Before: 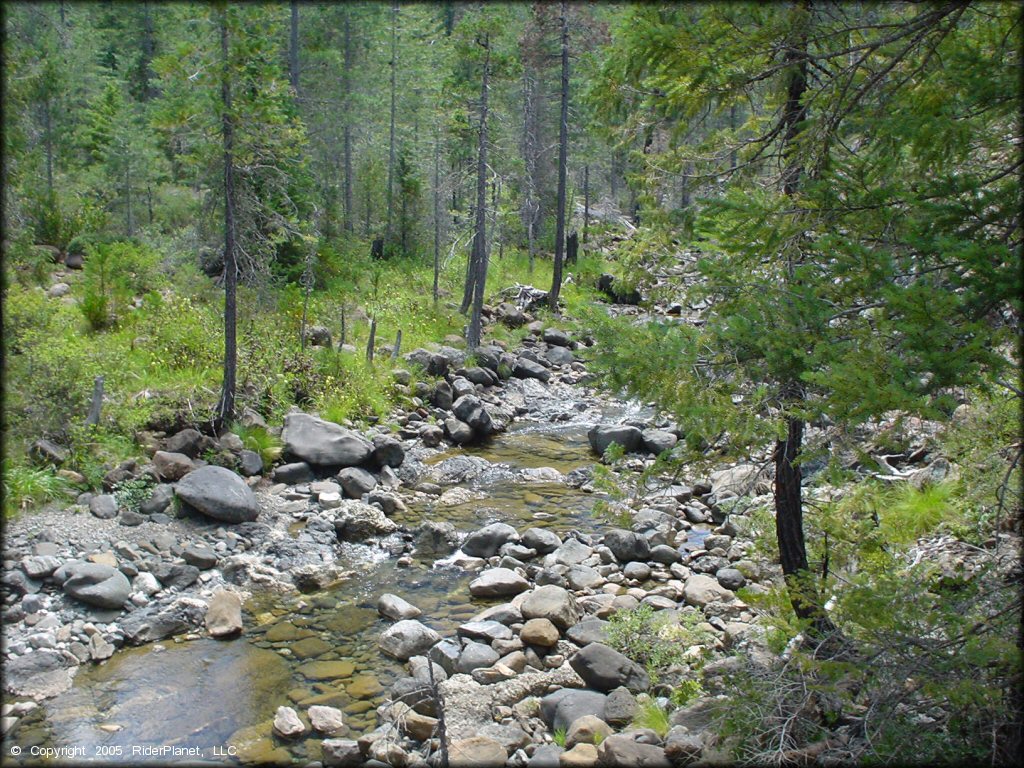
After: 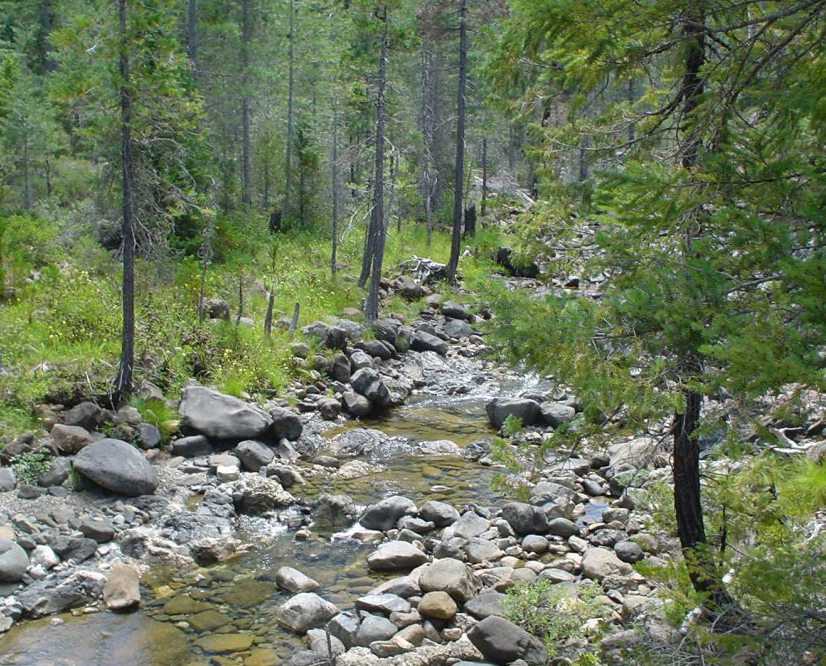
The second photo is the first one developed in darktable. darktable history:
crop: left 10.02%, top 3.614%, right 9.312%, bottom 9.553%
